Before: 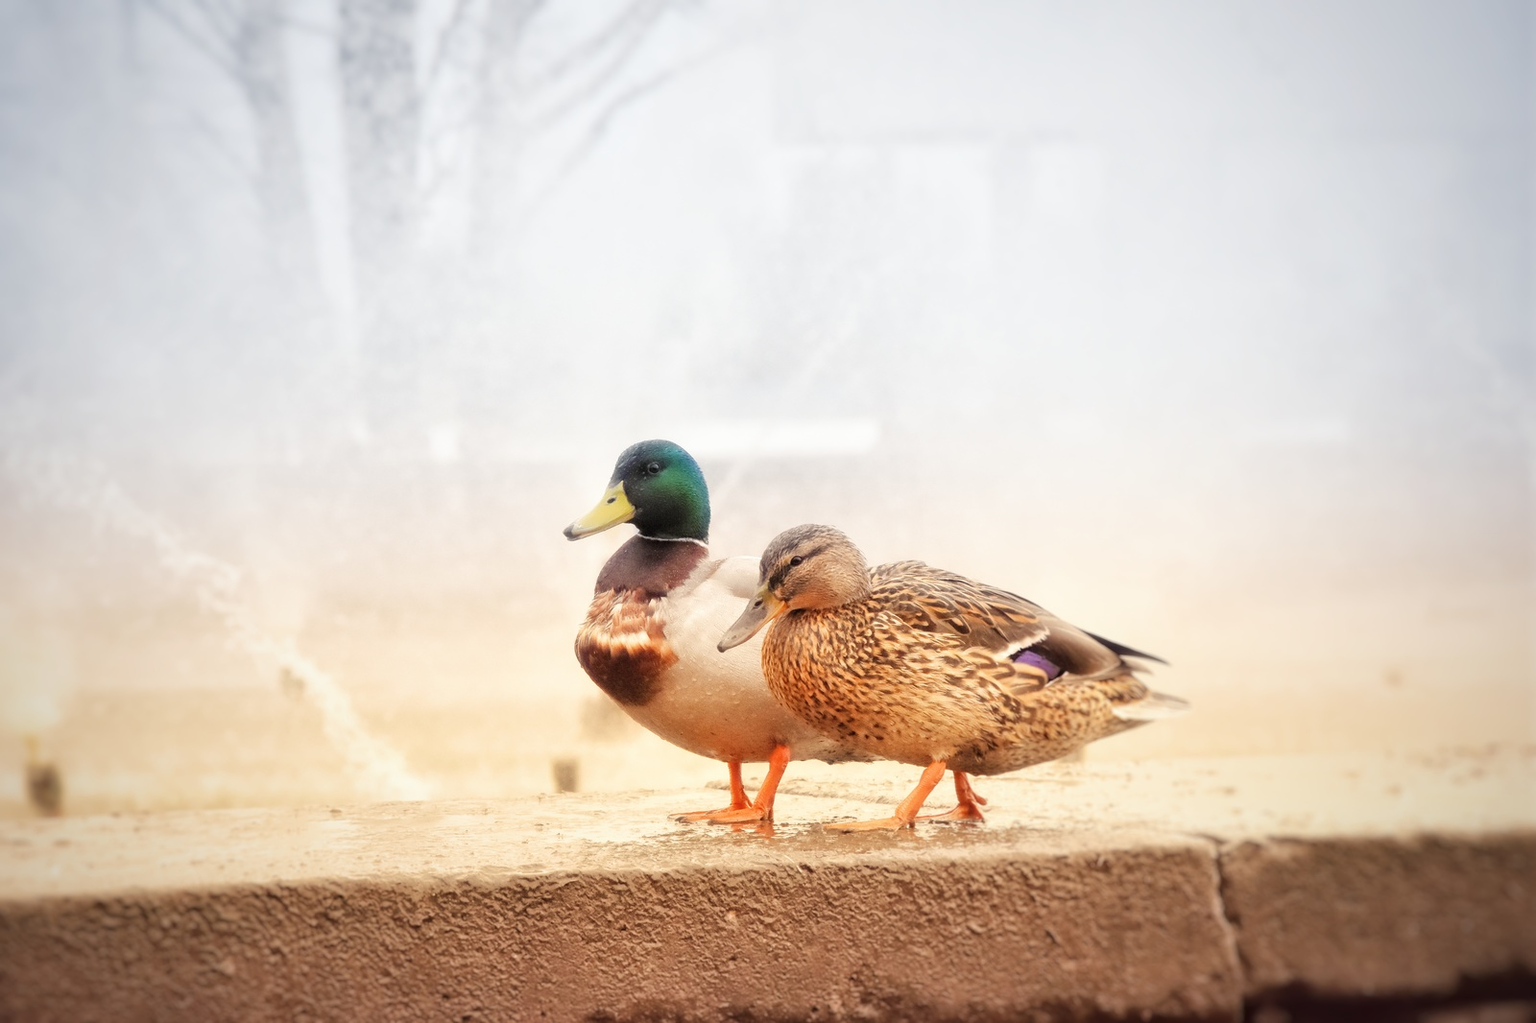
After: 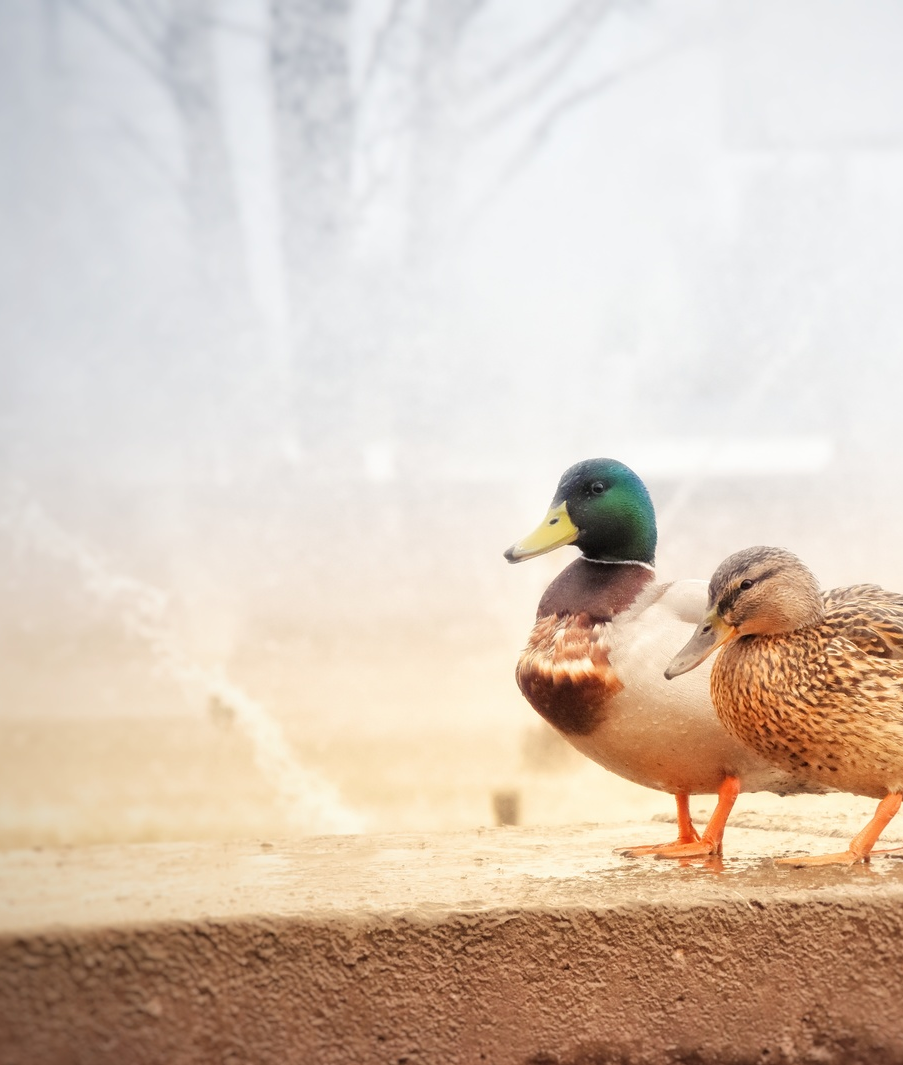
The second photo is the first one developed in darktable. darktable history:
crop: left 5.209%, right 38.337%
